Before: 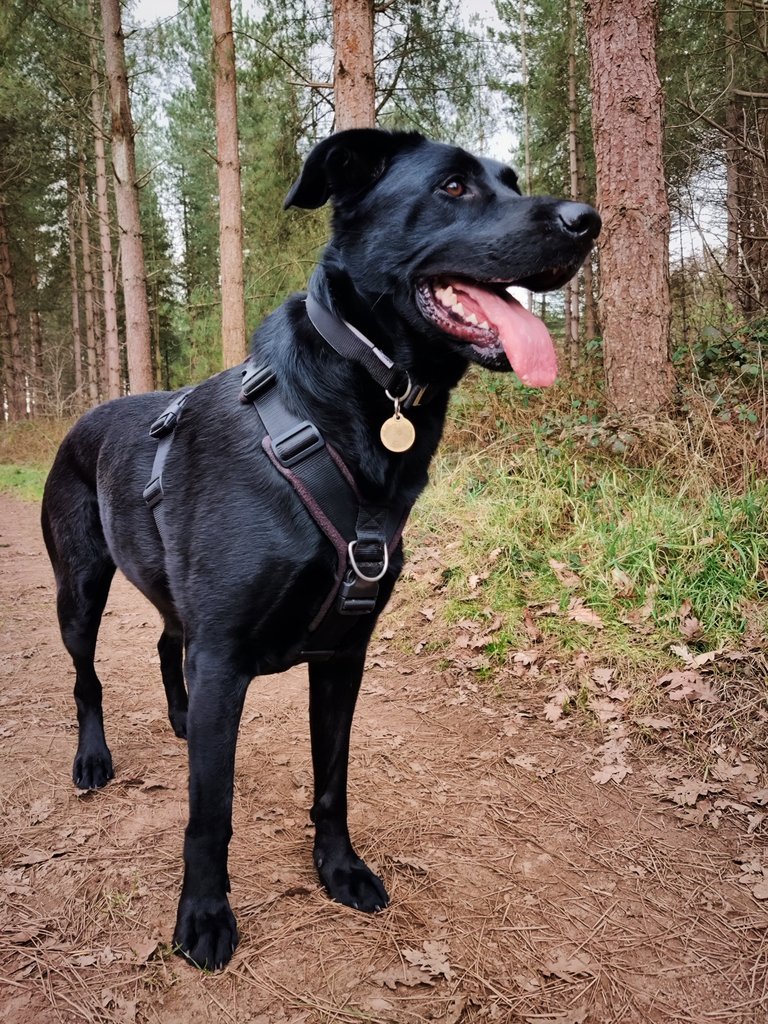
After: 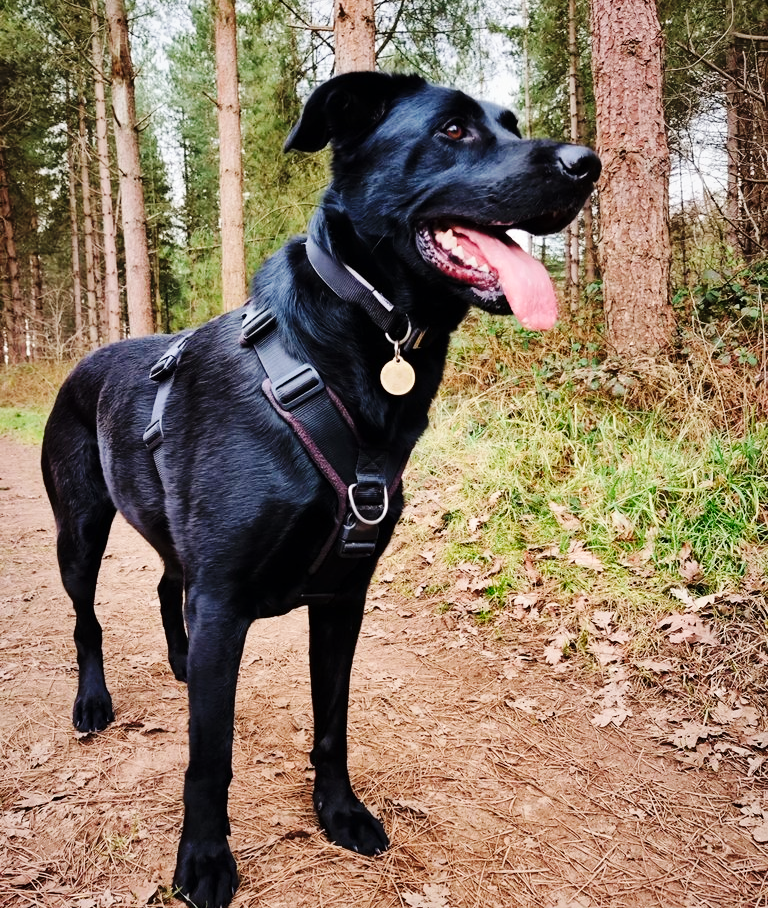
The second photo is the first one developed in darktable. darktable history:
base curve: curves: ch0 [(0, 0) (0.036, 0.025) (0.121, 0.166) (0.206, 0.329) (0.605, 0.79) (1, 1)], preserve colors none
crop and rotate: top 5.582%, bottom 5.678%
